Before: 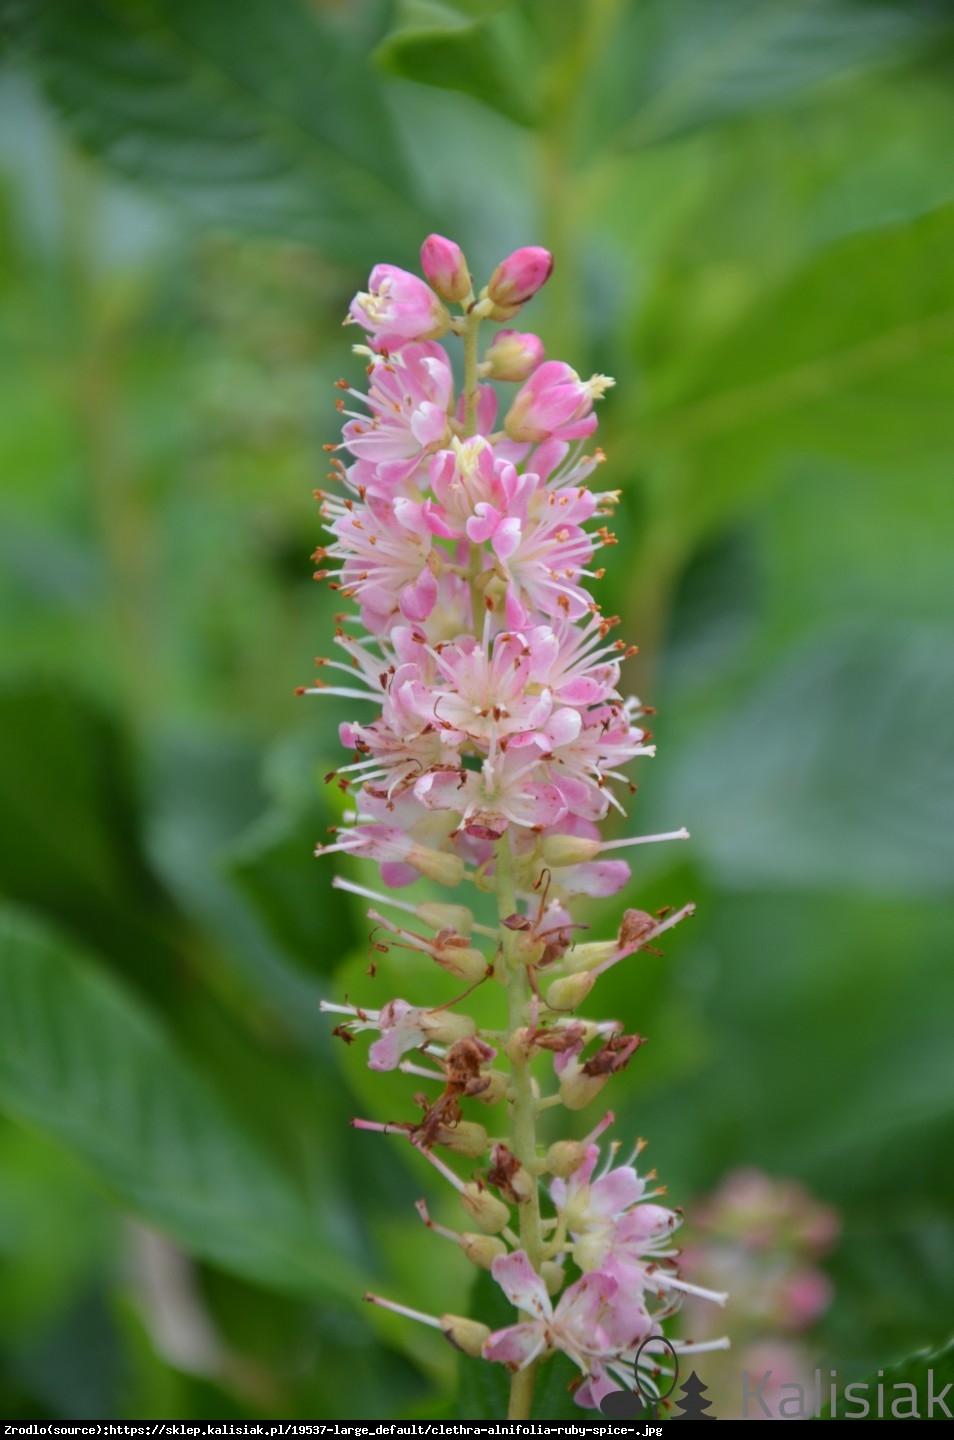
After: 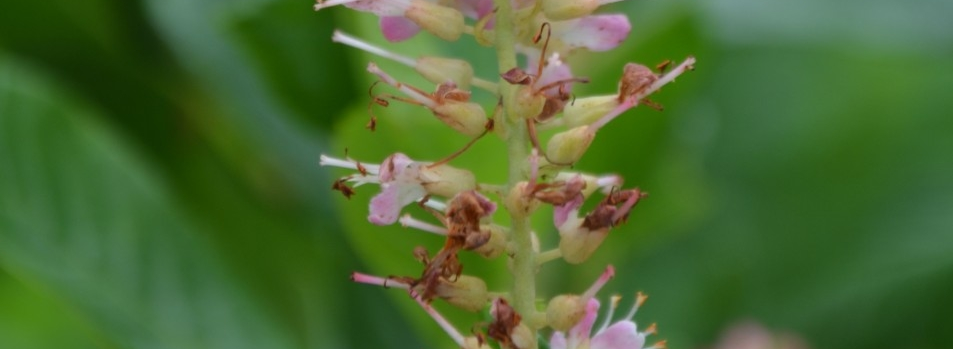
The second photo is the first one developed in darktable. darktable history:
crop and rotate: top 58.777%, bottom 16.954%
